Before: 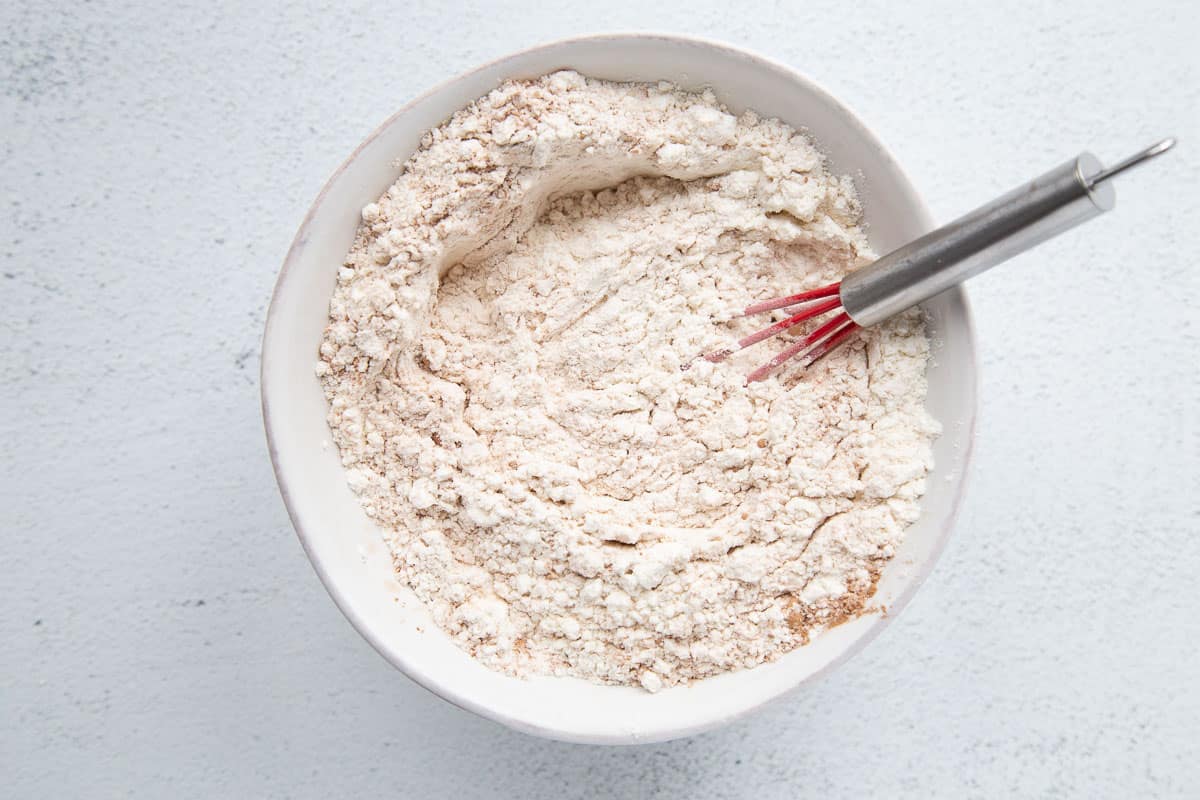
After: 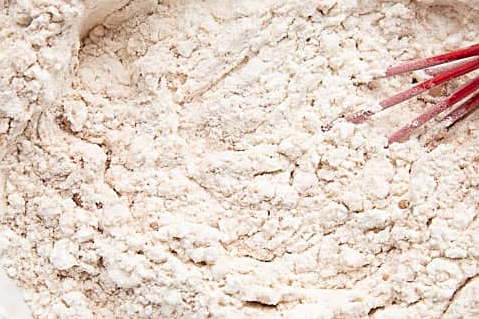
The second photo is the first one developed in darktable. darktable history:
tone equalizer: on, module defaults
crop: left 30%, top 30%, right 30%, bottom 30%
sharpen: on, module defaults
